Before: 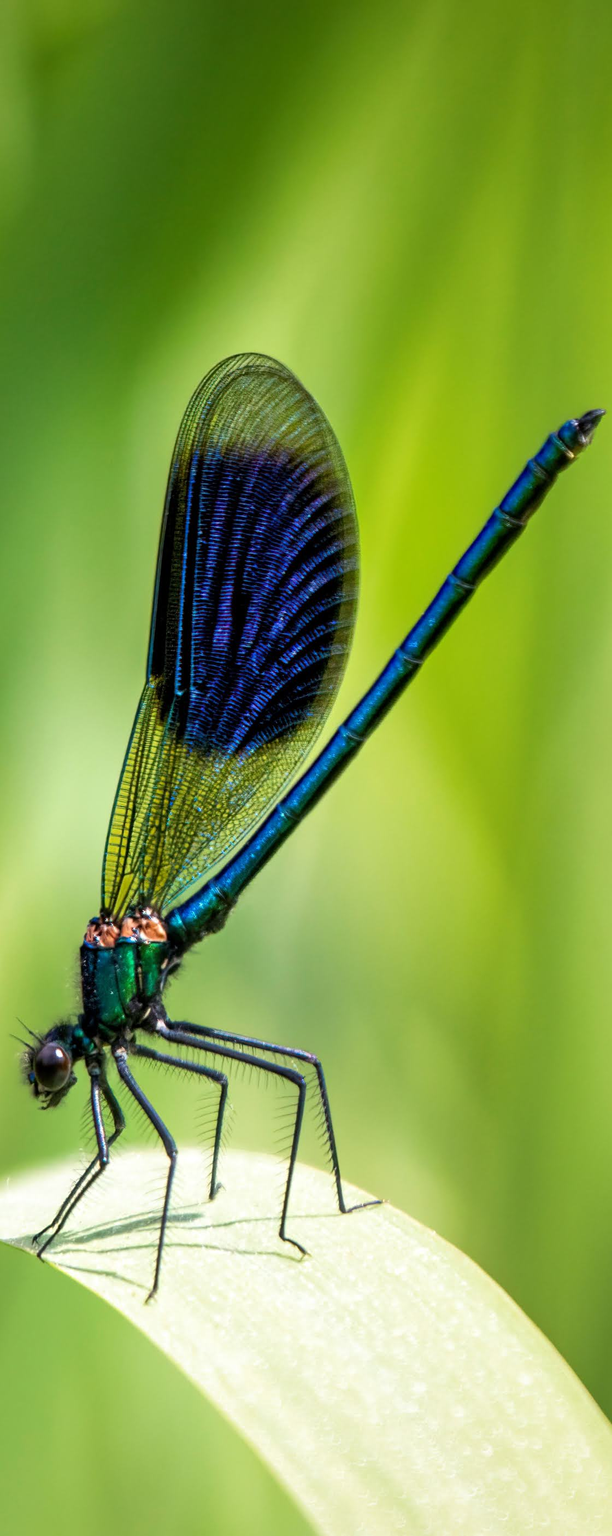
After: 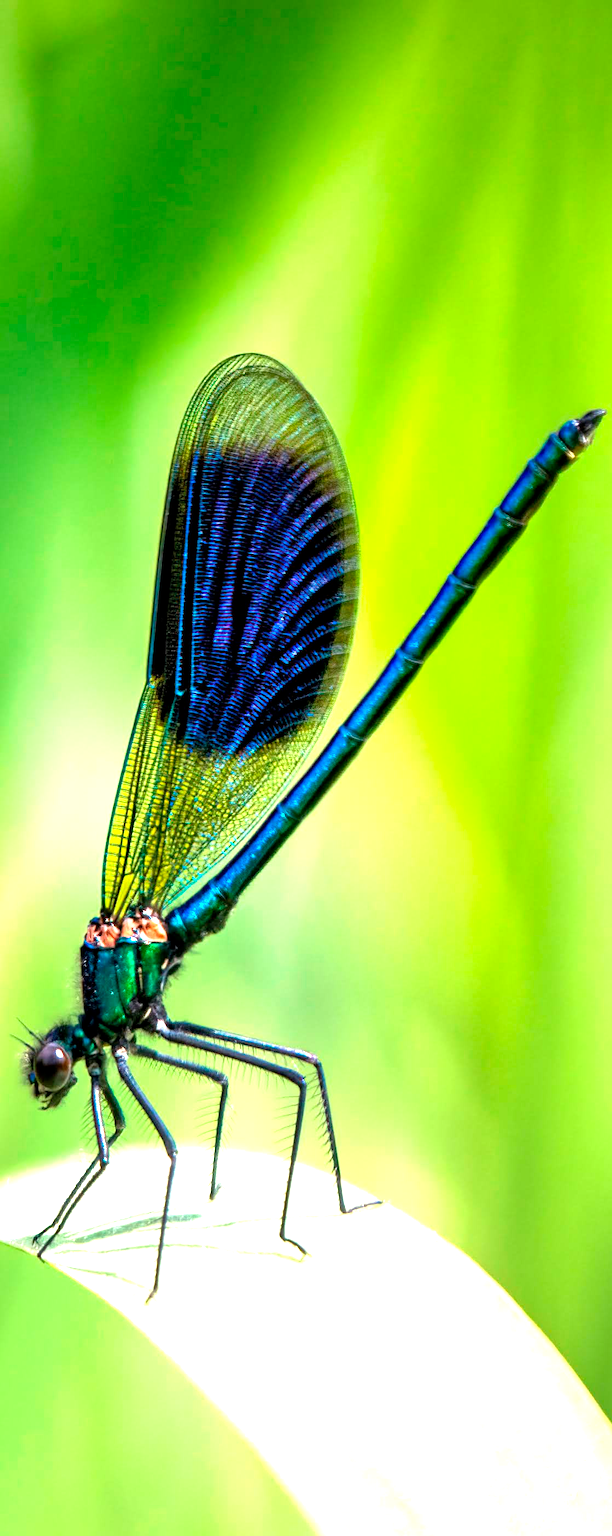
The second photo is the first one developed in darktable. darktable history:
local contrast: mode bilateral grid, contrast 19, coarseness 50, detail 120%, midtone range 0.2
exposure: black level correction 0, exposure 1.103 EV, compensate highlight preservation false
